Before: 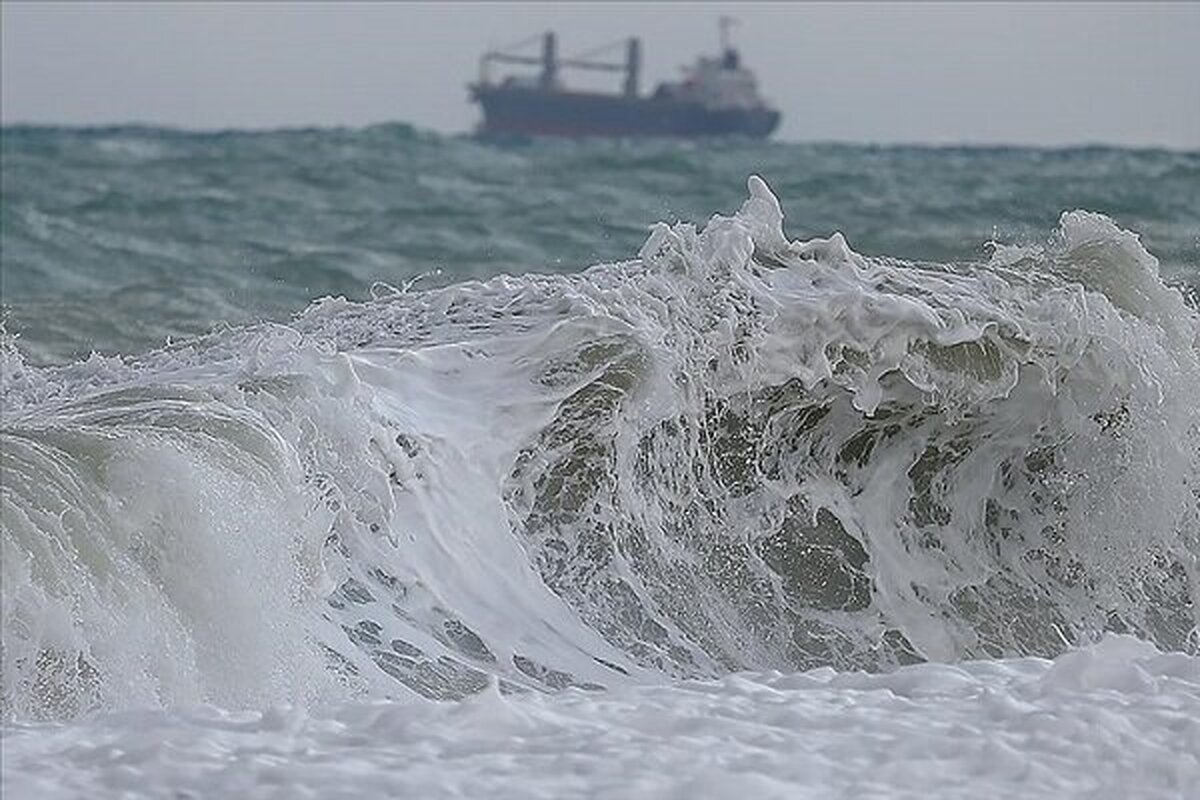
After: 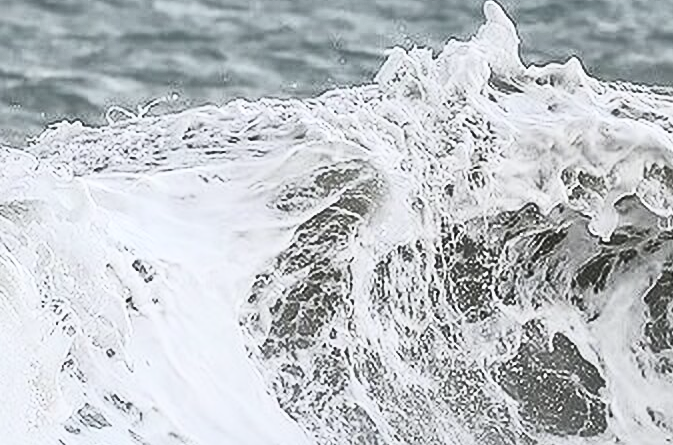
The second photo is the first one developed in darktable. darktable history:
shadows and highlights: shadows 37.39, highlights -26.98, shadows color adjustment 97.66%, soften with gaussian
contrast brightness saturation: contrast 0.584, brightness 0.573, saturation -0.331
crop and rotate: left 22.042%, top 21.983%, right 21.823%, bottom 22.328%
